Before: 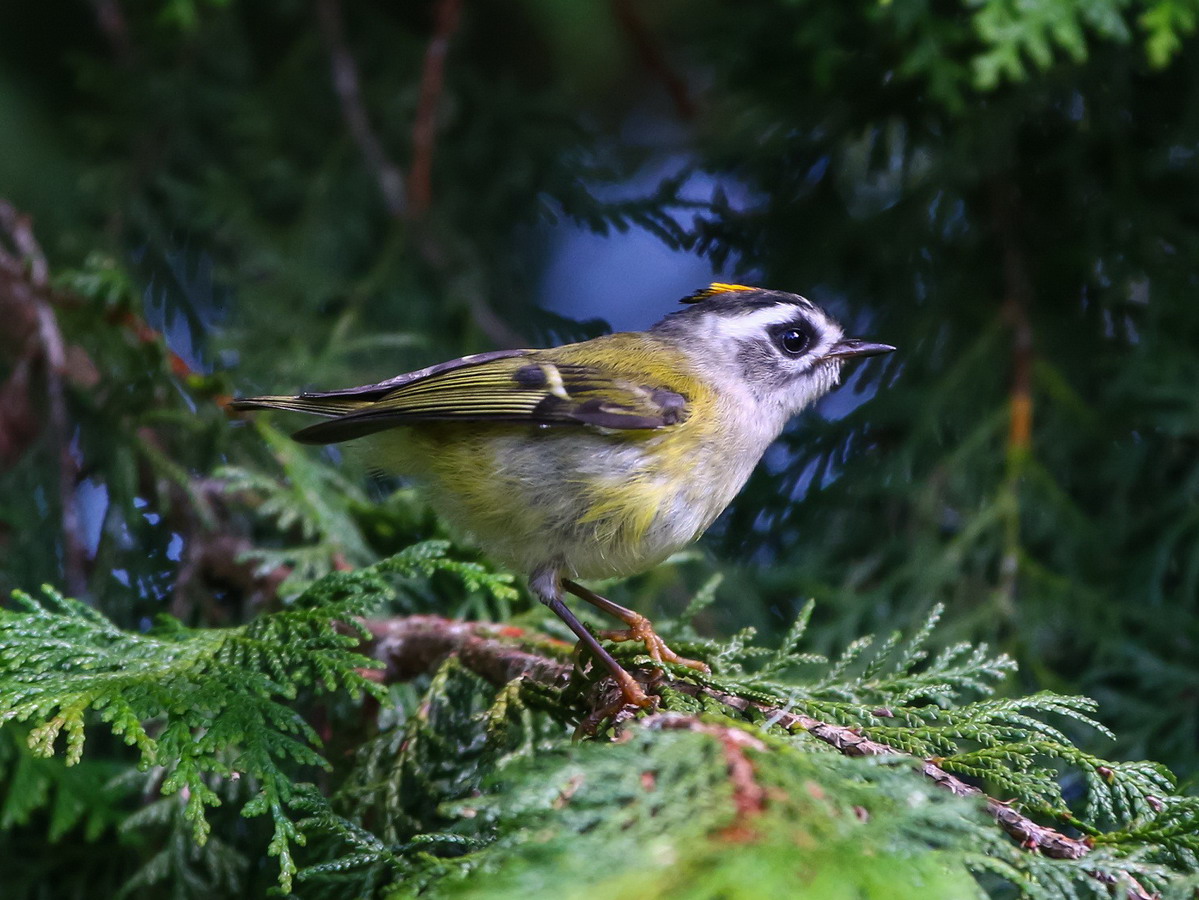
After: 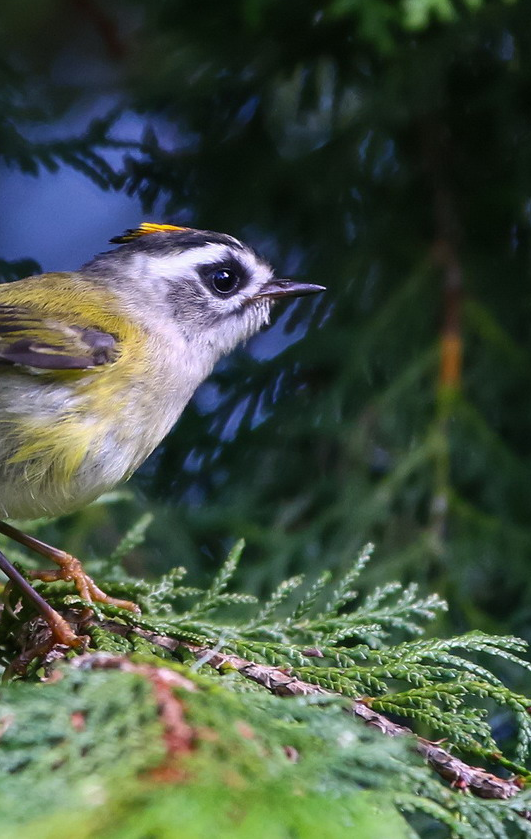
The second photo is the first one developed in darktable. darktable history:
crop: left 47.573%, top 6.698%, right 8.099%
tone equalizer: edges refinement/feathering 500, mask exposure compensation -1.57 EV, preserve details no
